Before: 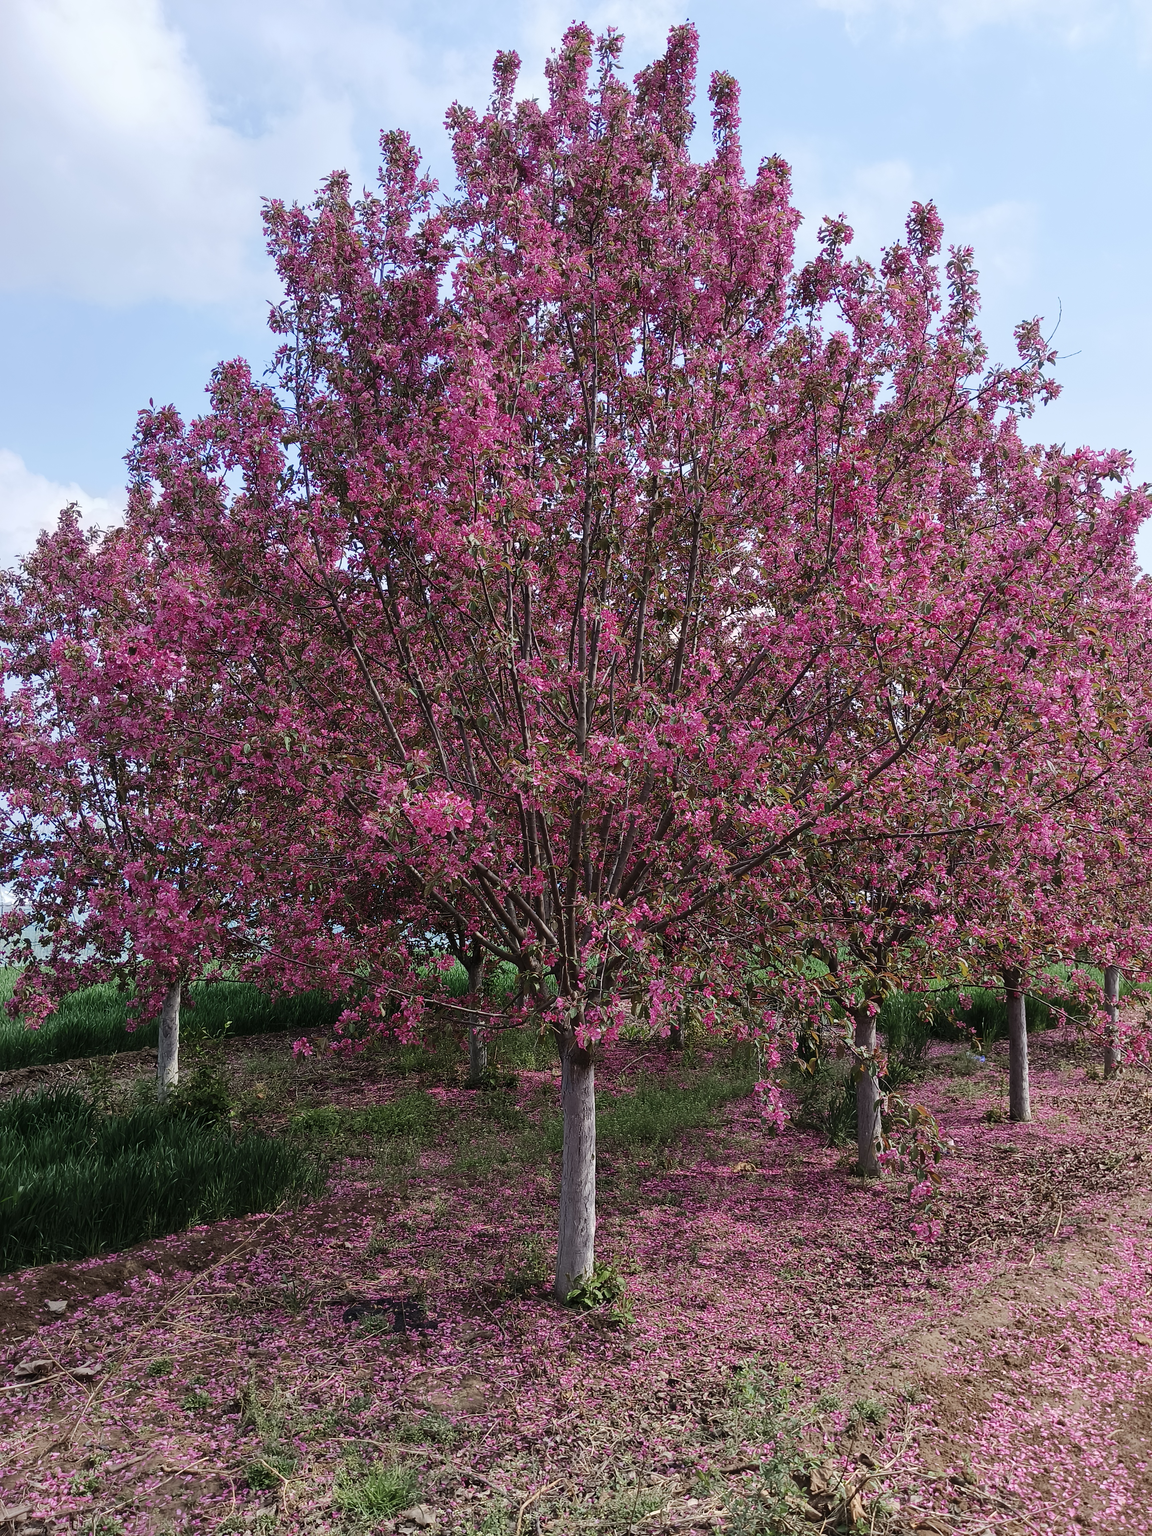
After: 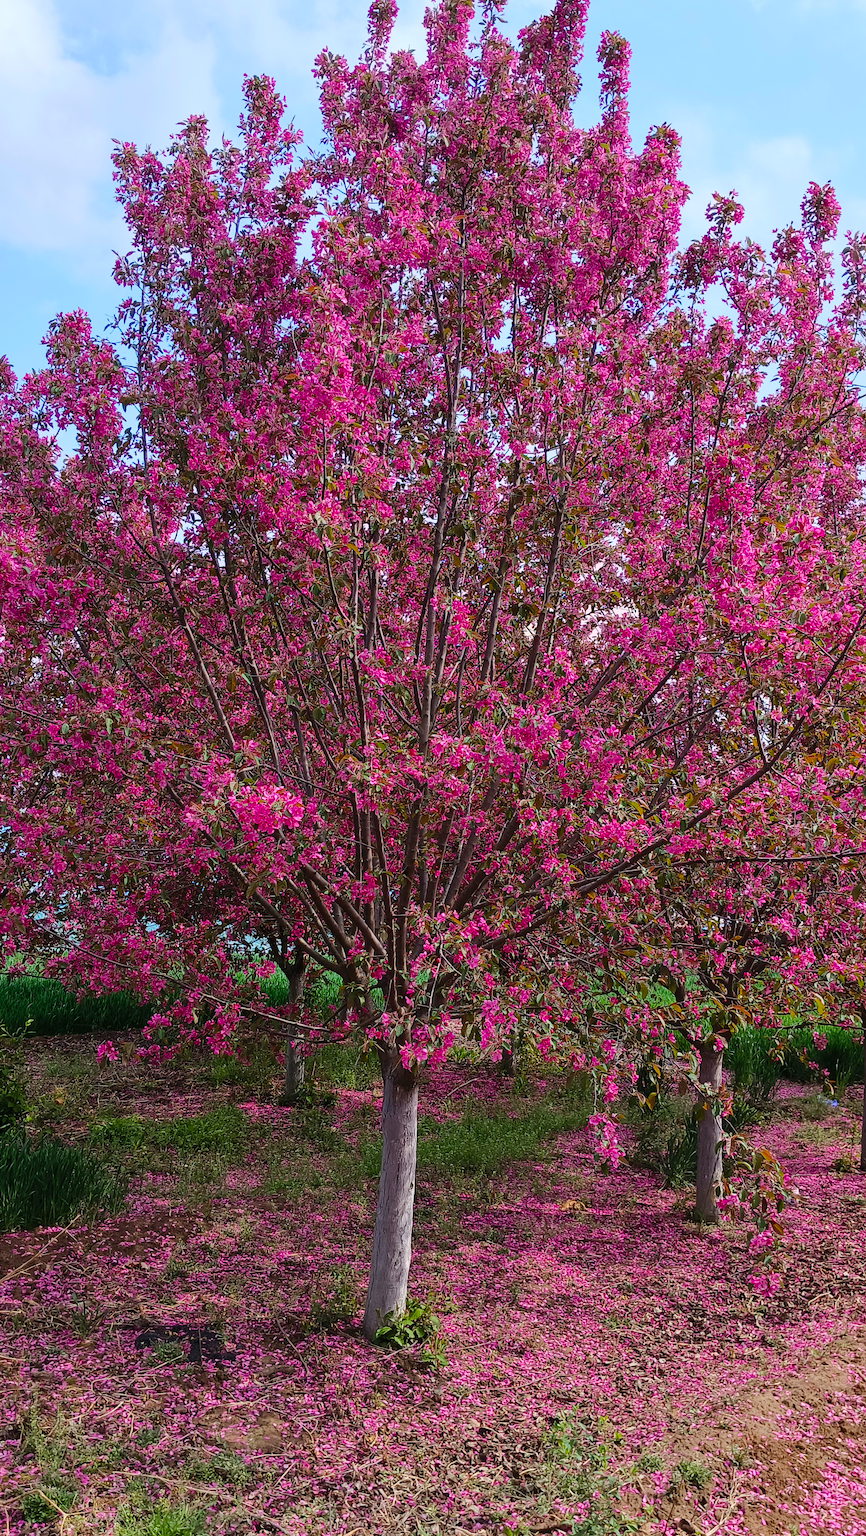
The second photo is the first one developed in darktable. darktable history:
crop and rotate: angle -3.1°, left 13.955%, top 0.041%, right 10.937%, bottom 0.041%
color balance rgb: perceptual saturation grading › global saturation 36.449%, global vibrance 20%
